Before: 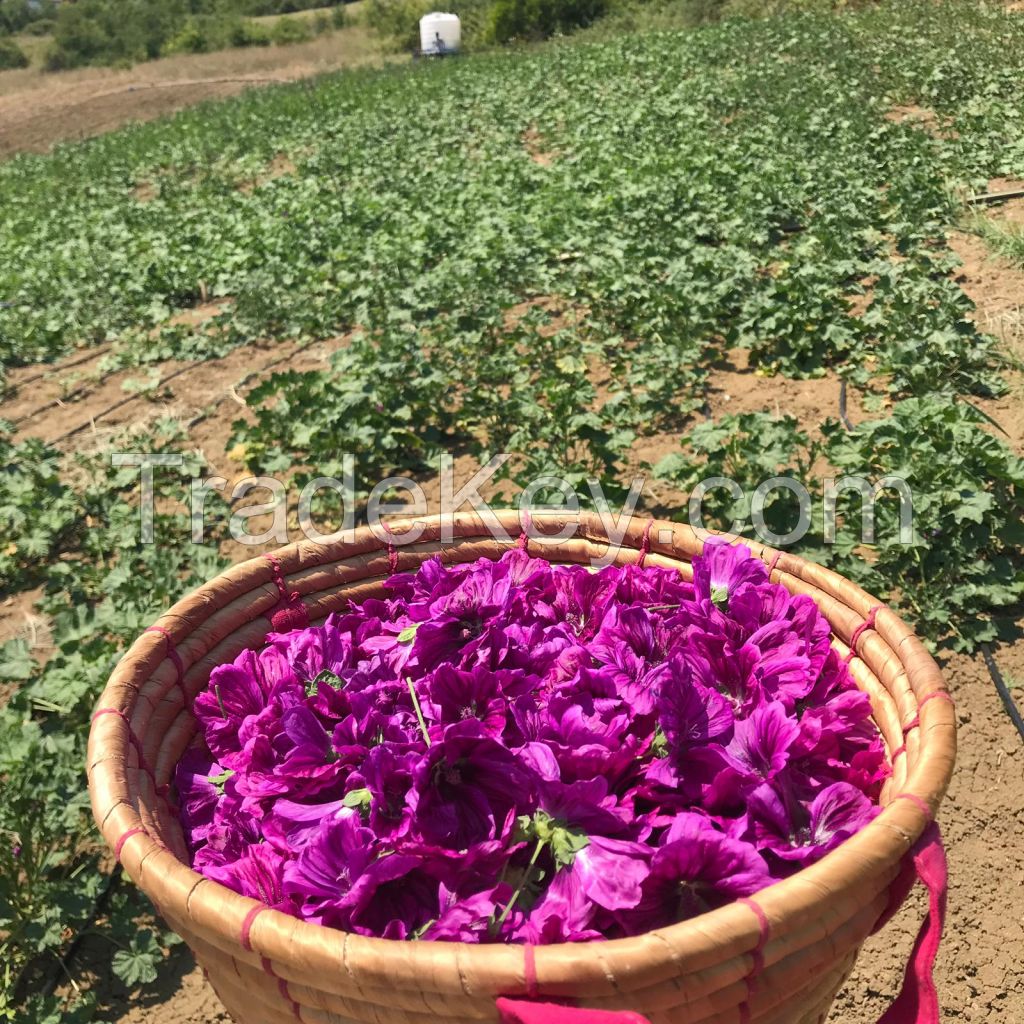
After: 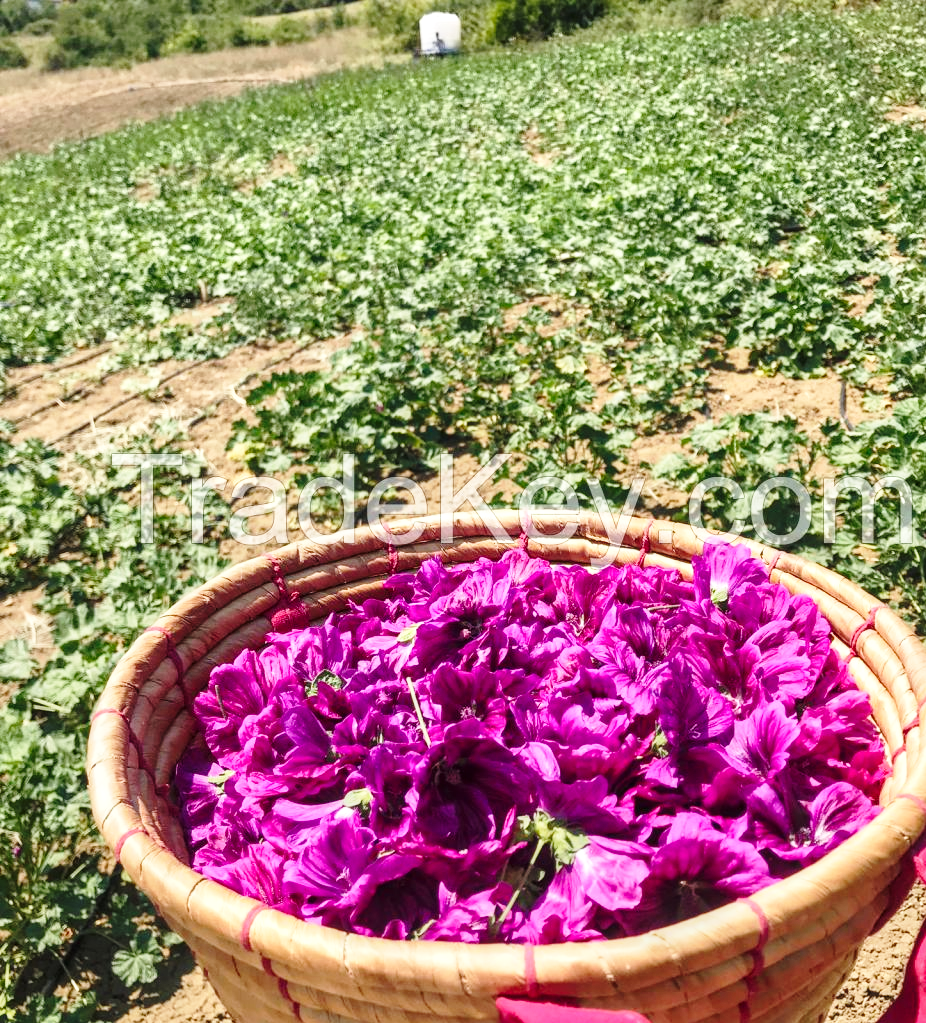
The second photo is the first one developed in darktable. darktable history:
crop: right 9.513%, bottom 0.047%
color correction: highlights b* 0.016, saturation 0.98
base curve: curves: ch0 [(0, 0) (0.028, 0.03) (0.121, 0.232) (0.46, 0.748) (0.859, 0.968) (1, 1)], preserve colors none
local contrast: on, module defaults
